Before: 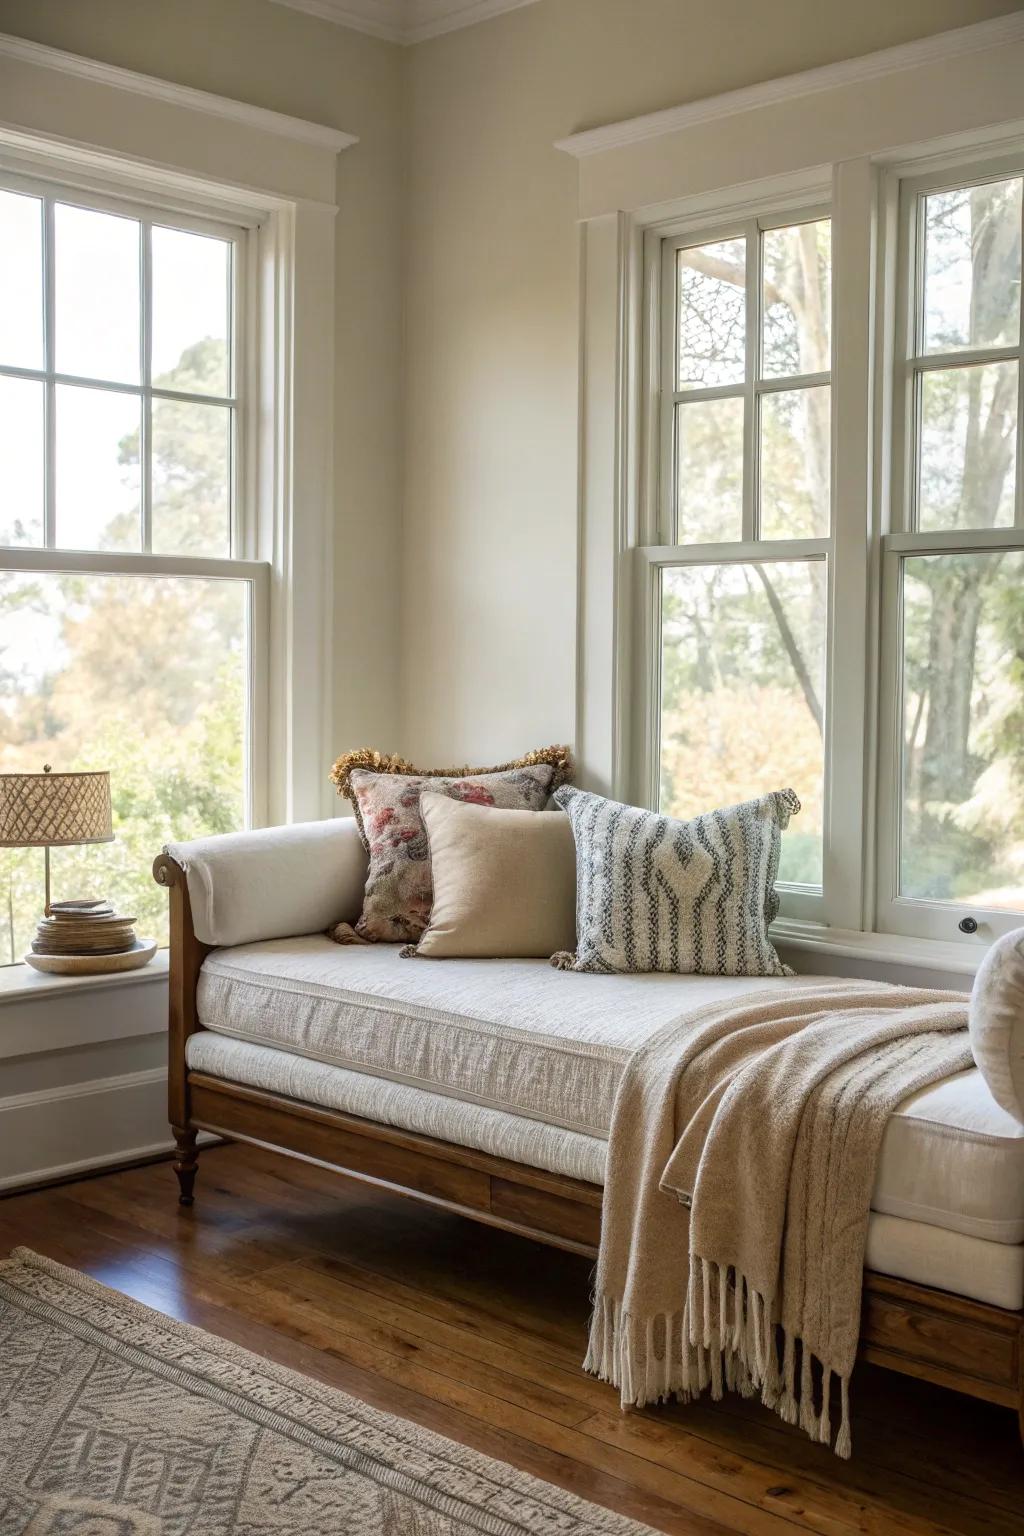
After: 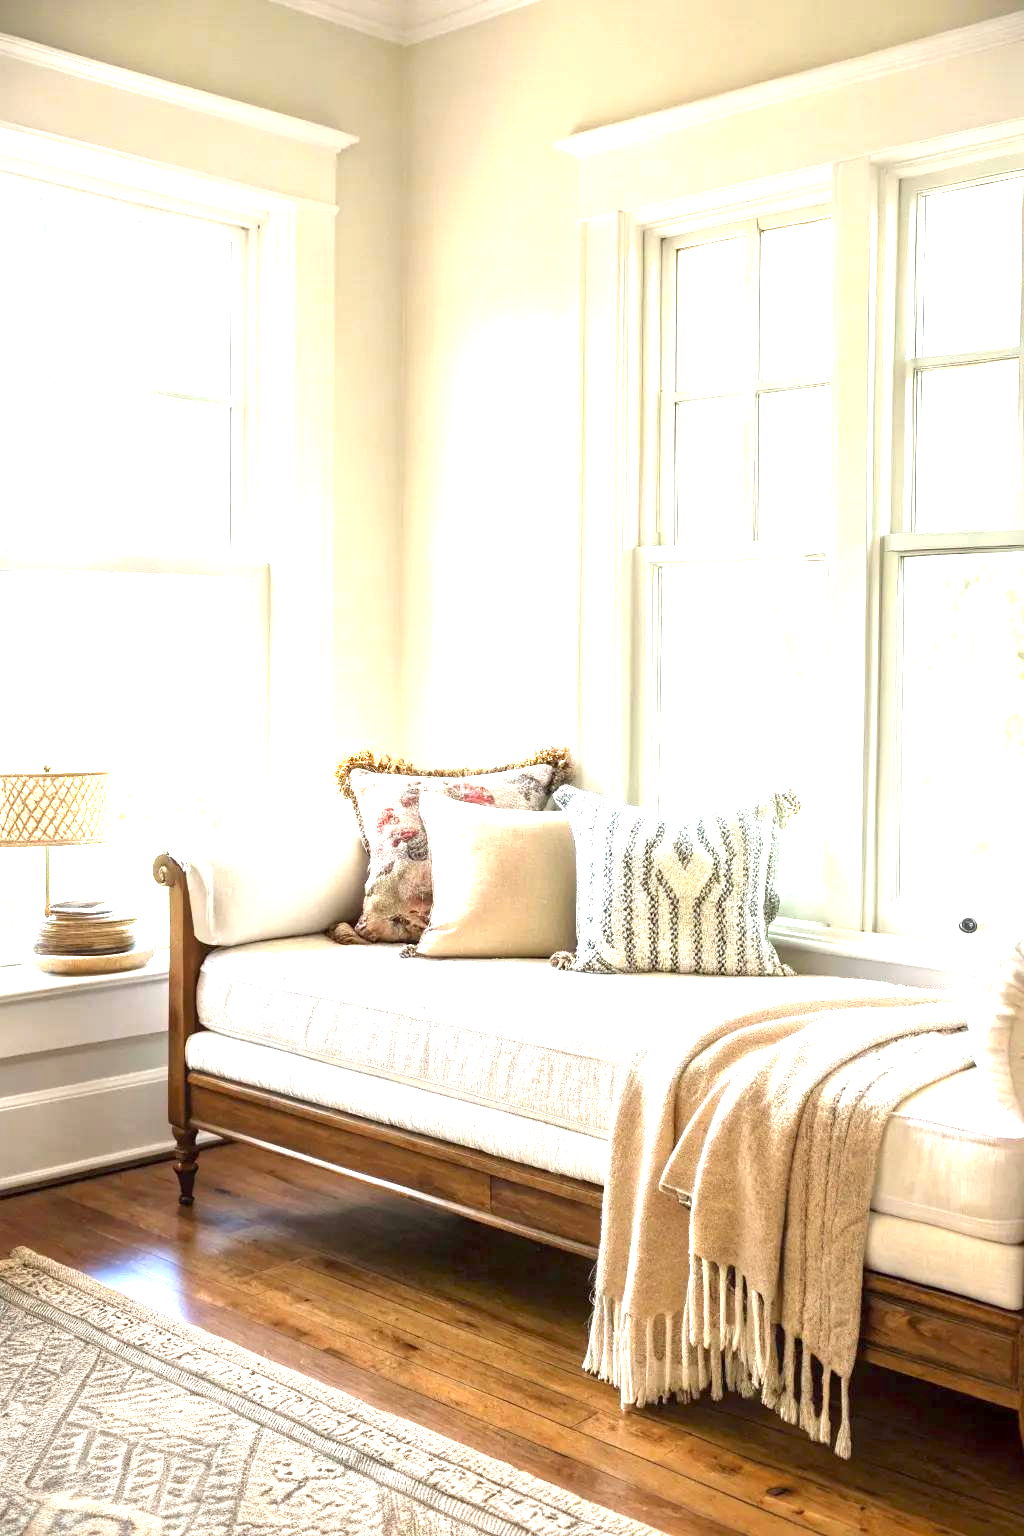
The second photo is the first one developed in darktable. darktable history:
exposure: exposure 2.029 EV, compensate highlight preservation false
